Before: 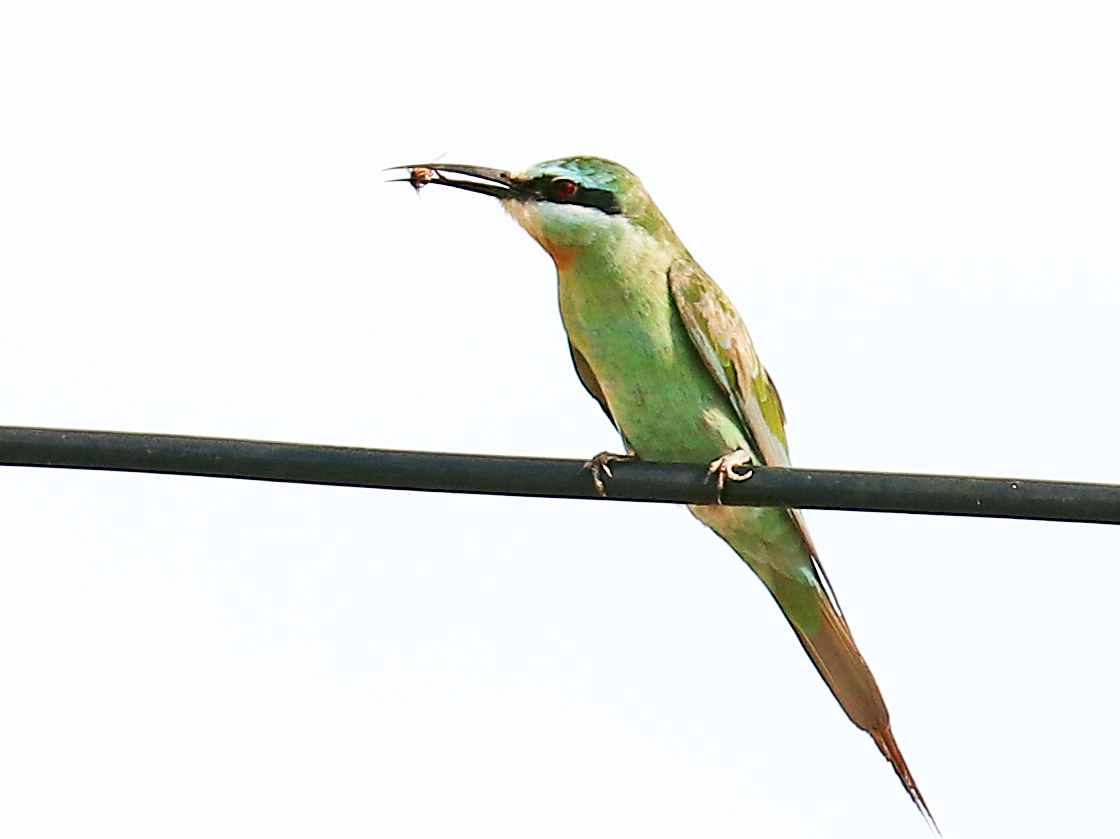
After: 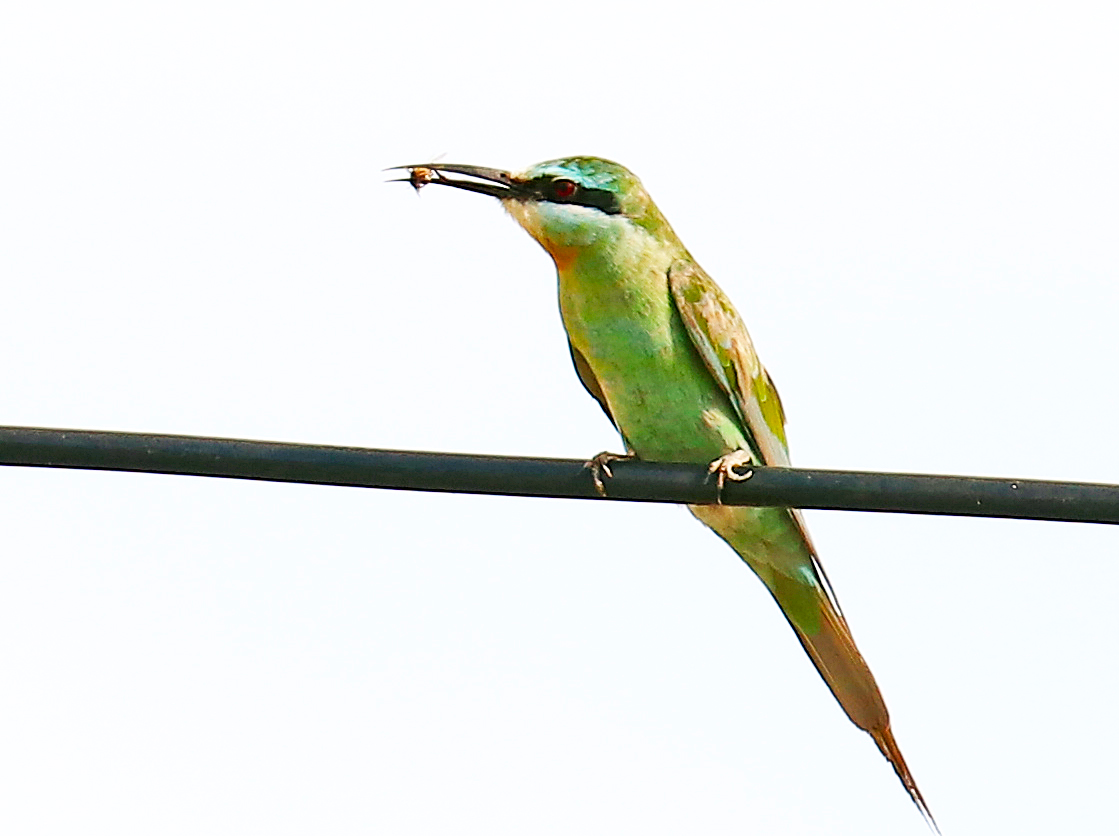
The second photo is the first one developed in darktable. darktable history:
crop: top 0.05%, bottom 0.098%
color balance rgb: perceptual saturation grading › global saturation 20%, global vibrance 20%
